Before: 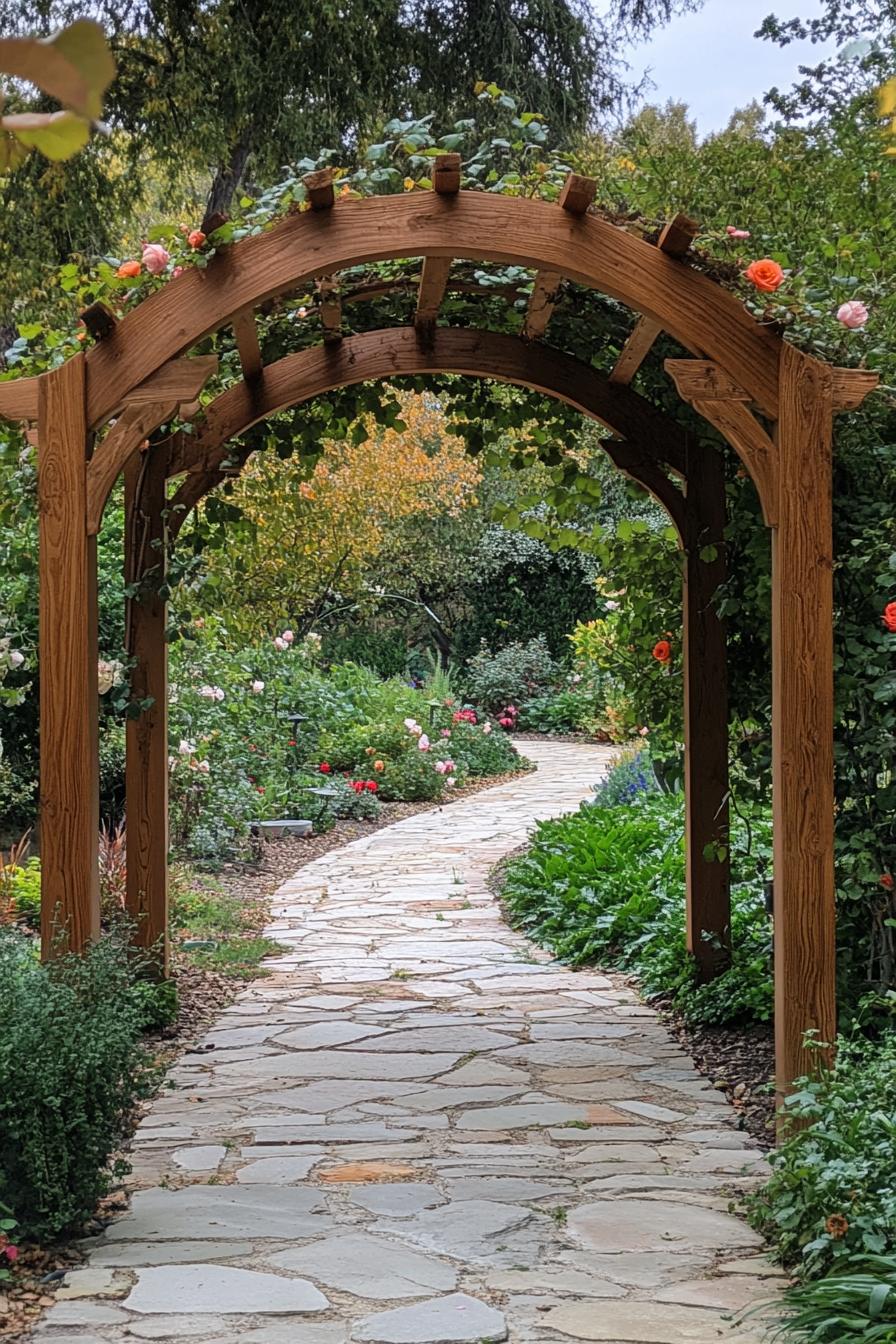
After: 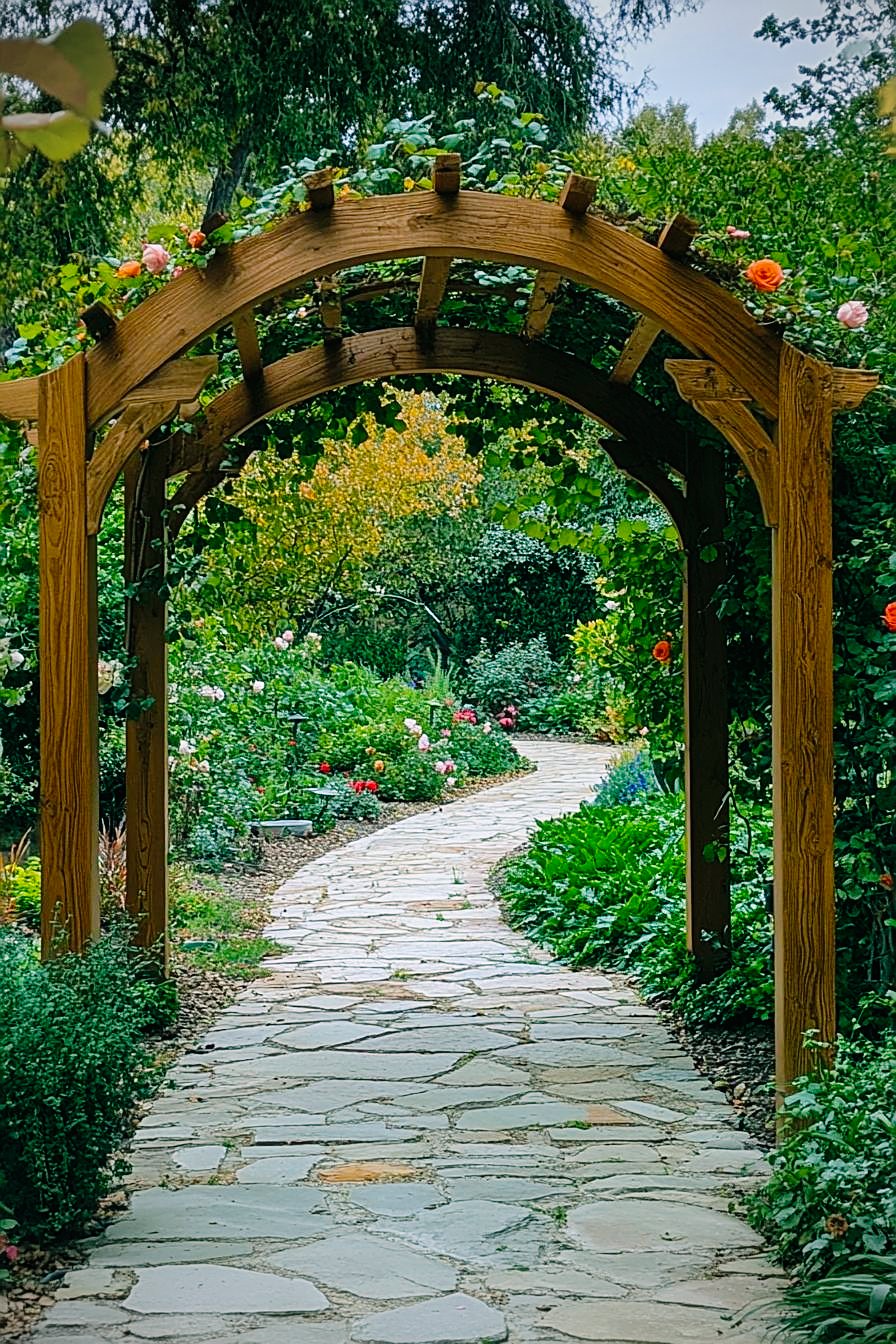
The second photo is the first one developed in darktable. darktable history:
sharpen: on, module defaults
vignetting: on, module defaults
color balance rgb: power › chroma 2.152%, power › hue 168.12°, perceptual saturation grading › global saturation 25.08%, global vibrance 20%
tone curve: curves: ch0 [(0, 0.008) (0.046, 0.032) (0.151, 0.108) (0.367, 0.379) (0.496, 0.526) (0.771, 0.786) (0.857, 0.85) (1, 0.965)]; ch1 [(0, 0) (0.248, 0.252) (0.388, 0.383) (0.482, 0.478) (0.499, 0.499) (0.518, 0.518) (0.544, 0.552) (0.585, 0.617) (0.683, 0.735) (0.823, 0.894) (1, 1)]; ch2 [(0, 0) (0.302, 0.284) (0.427, 0.417) (0.473, 0.47) (0.503, 0.503) (0.523, 0.518) (0.55, 0.563) (0.624, 0.643) (0.753, 0.764) (1, 1)], preserve colors none
